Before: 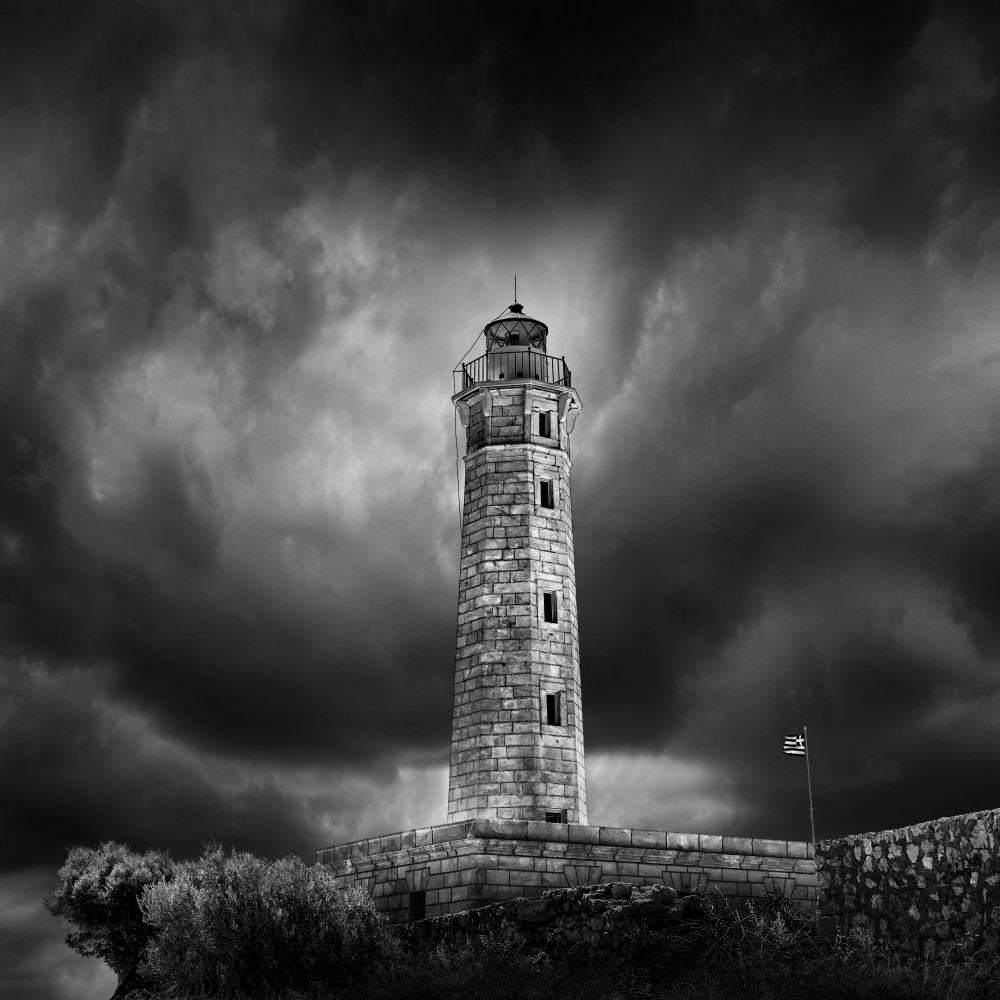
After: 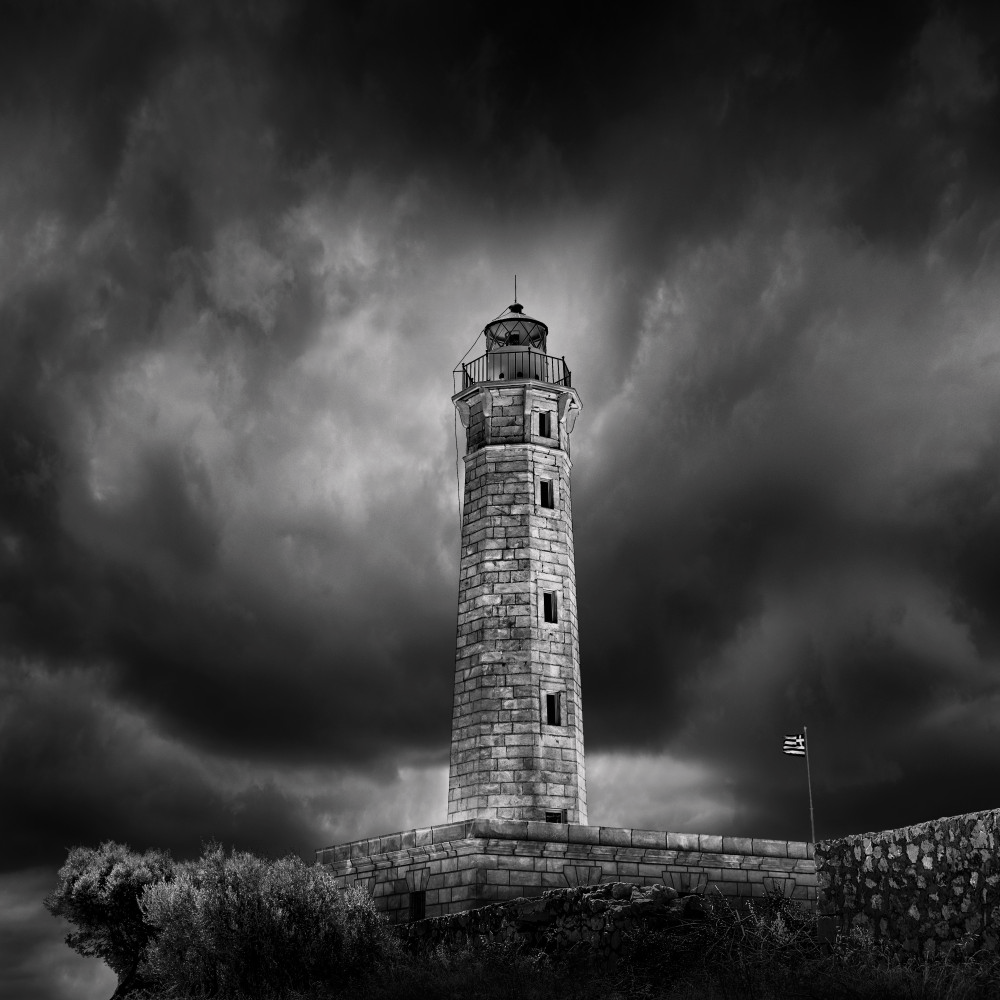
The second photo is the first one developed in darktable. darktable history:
velvia: on, module defaults
color balance rgb: highlights gain › chroma 0.149%, highlights gain › hue 329.93°, perceptual saturation grading › global saturation 19.372%, global vibrance 9.206%
exposure: exposure -0.153 EV, compensate highlight preservation false
